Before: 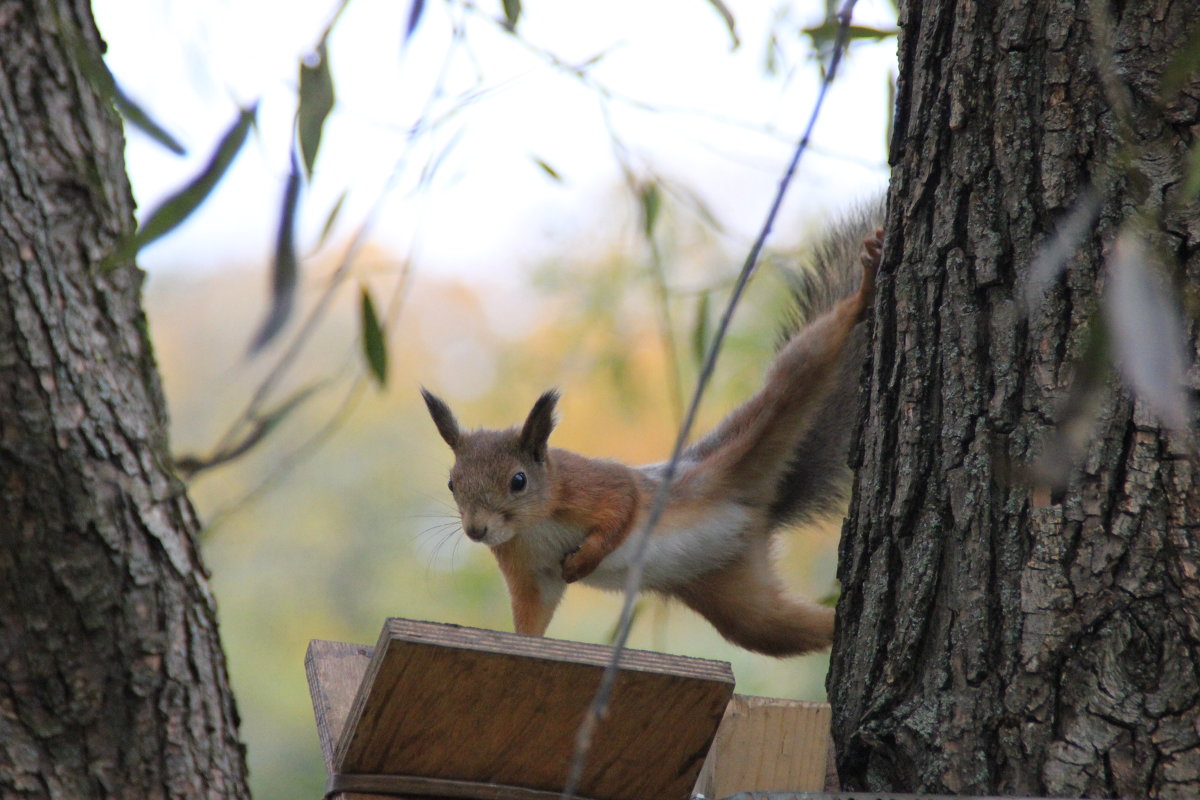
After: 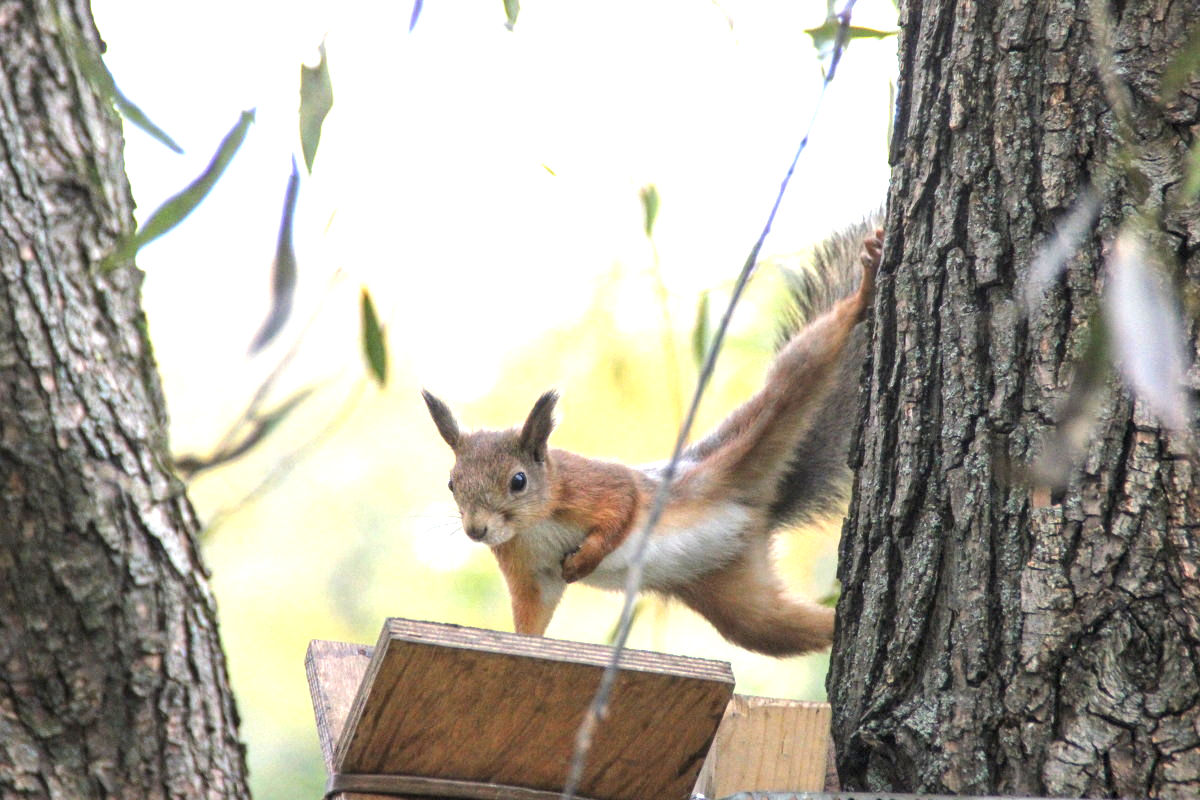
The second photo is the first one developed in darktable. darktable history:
exposure: exposure 1.48 EV, compensate highlight preservation false
local contrast: on, module defaults
